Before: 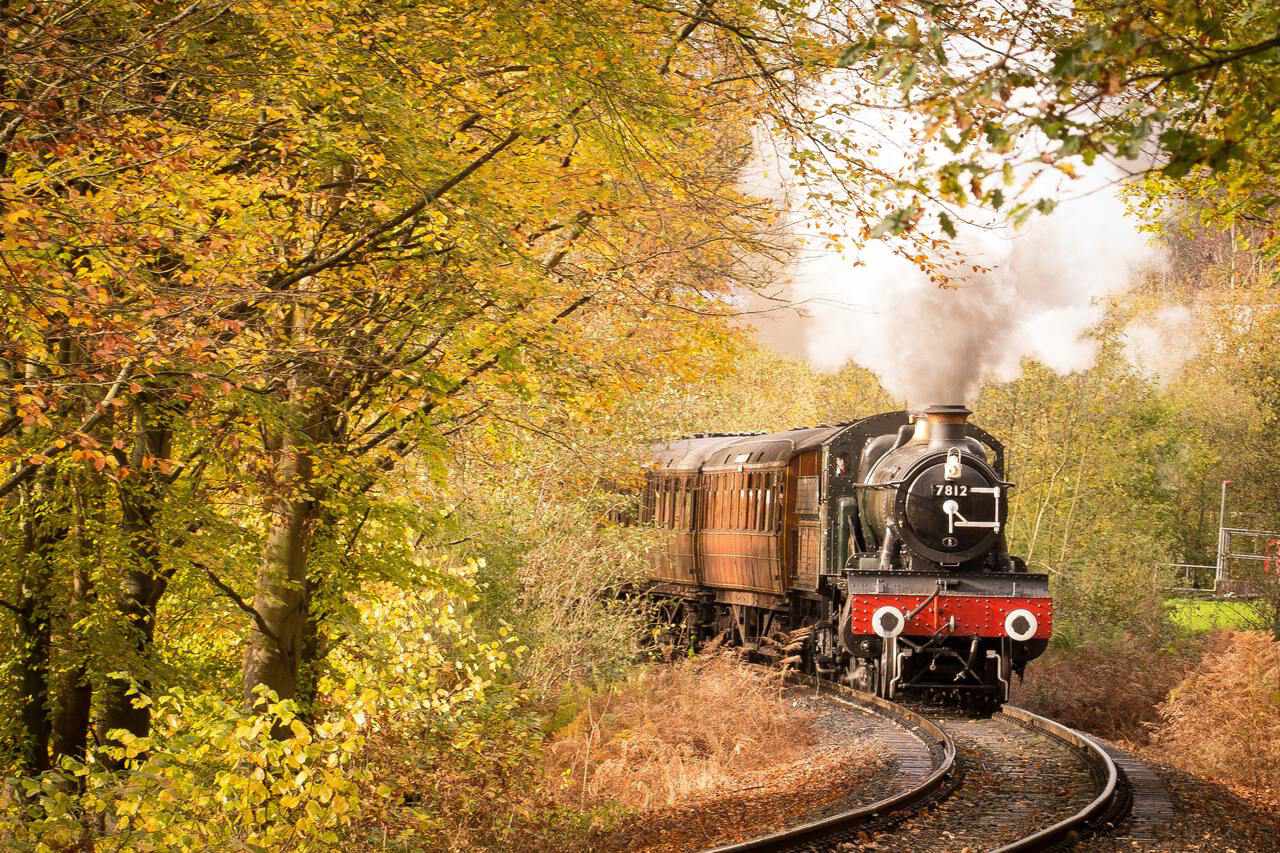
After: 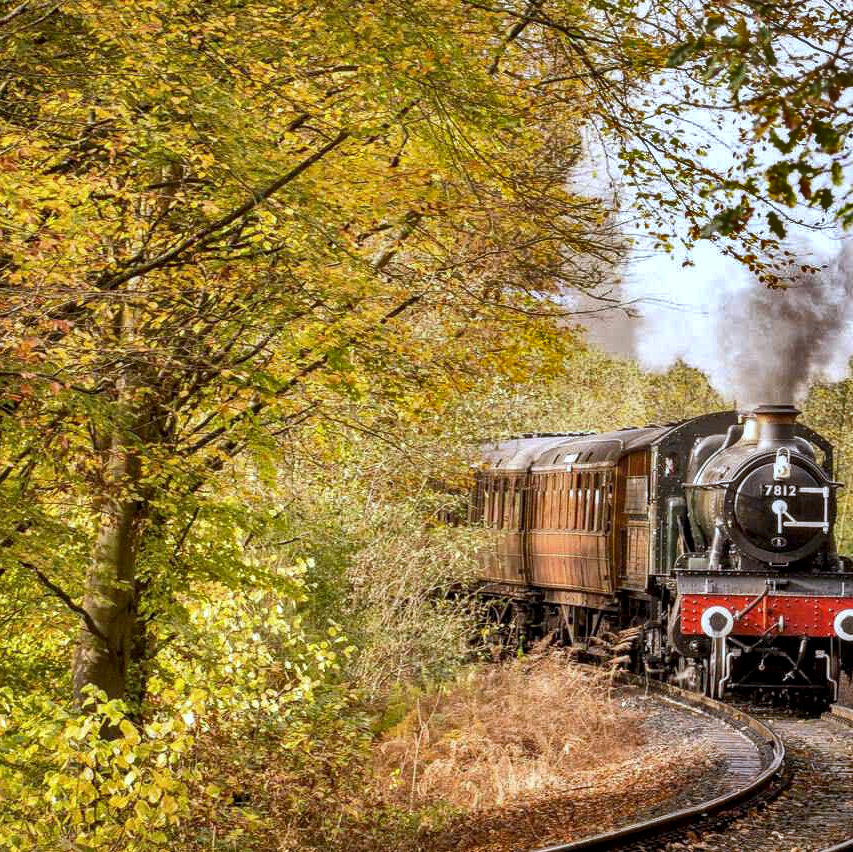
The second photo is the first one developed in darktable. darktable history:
local contrast: detail 130%
white balance: red 0.931, blue 1.11
crop and rotate: left 13.409%, right 19.924%
shadows and highlights: shadows 20.91, highlights -82.73, soften with gaussian
exposure: black level correction 0.002, compensate highlight preservation false
